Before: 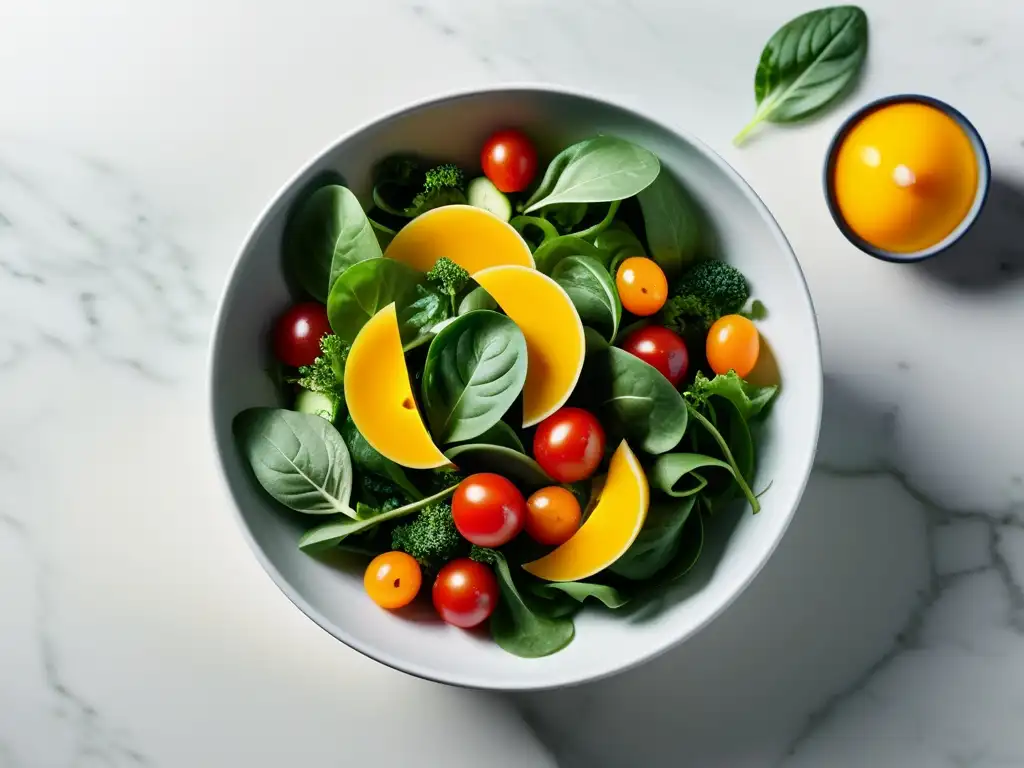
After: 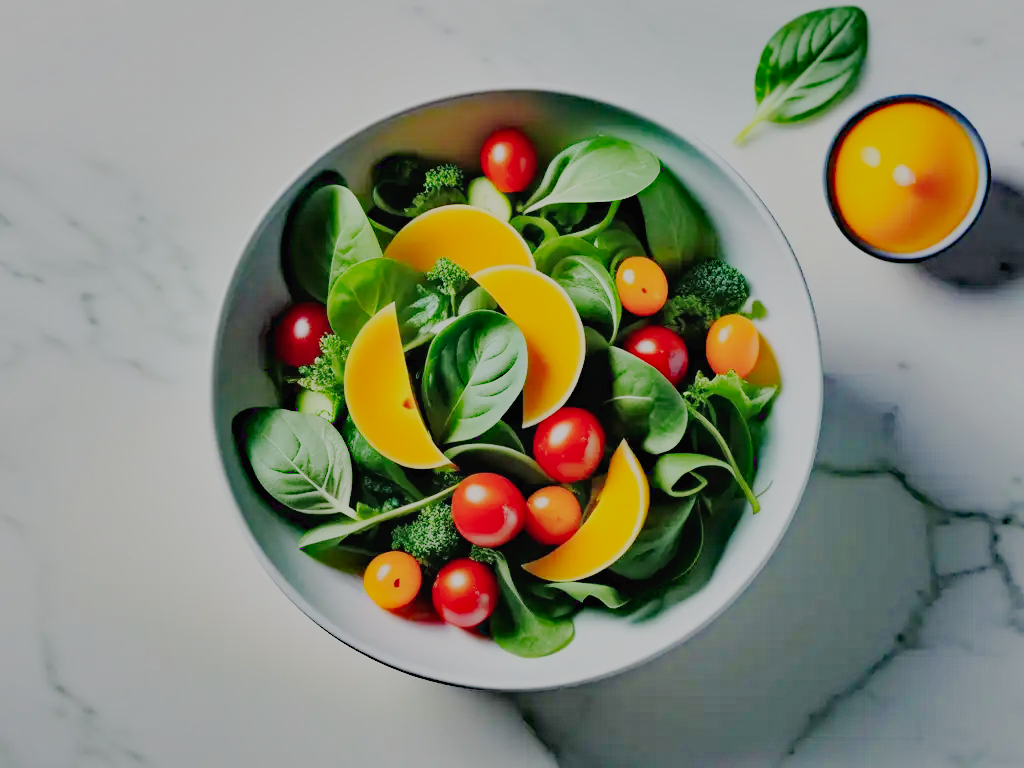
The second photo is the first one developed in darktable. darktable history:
filmic rgb: black relative exposure -13.86 EV, white relative exposure 7.96 EV, hardness 3.74, latitude 49.09%, contrast 0.505
shadows and highlights: soften with gaussian
tone curve: curves: ch0 [(0, 0) (0.003, 0.019) (0.011, 0.021) (0.025, 0.023) (0.044, 0.026) (0.069, 0.037) (0.1, 0.059) (0.136, 0.088) (0.177, 0.138) (0.224, 0.199) (0.277, 0.279) (0.335, 0.376) (0.399, 0.481) (0.468, 0.581) (0.543, 0.658) (0.623, 0.735) (0.709, 0.8) (0.801, 0.861) (0.898, 0.928) (1, 1)], preserve colors none
haze removal: strength 0.521, distance 0.922, compatibility mode true, adaptive false
